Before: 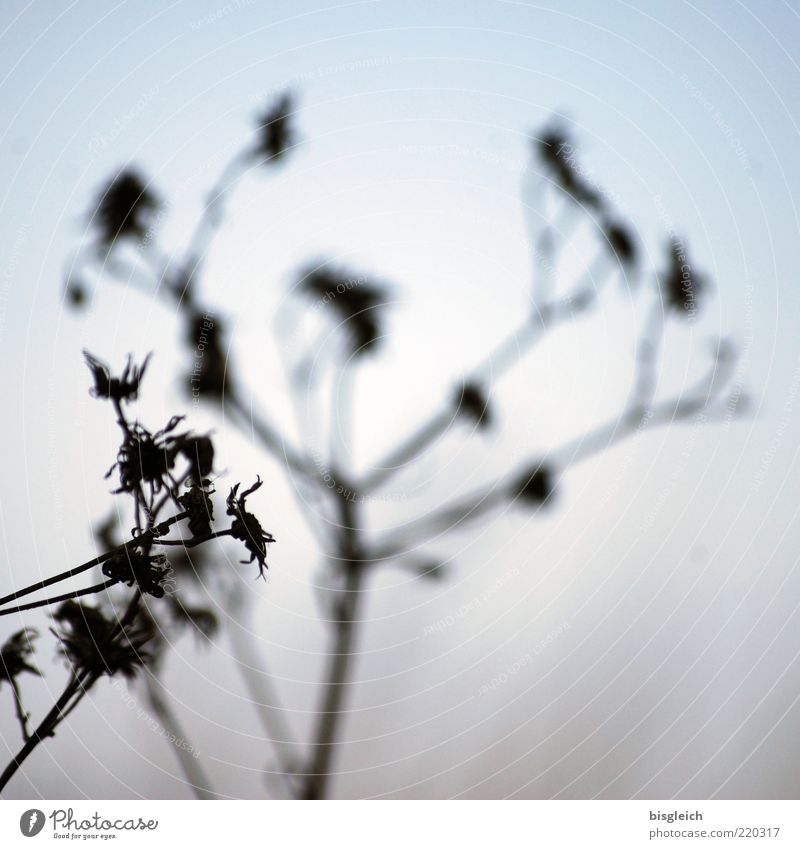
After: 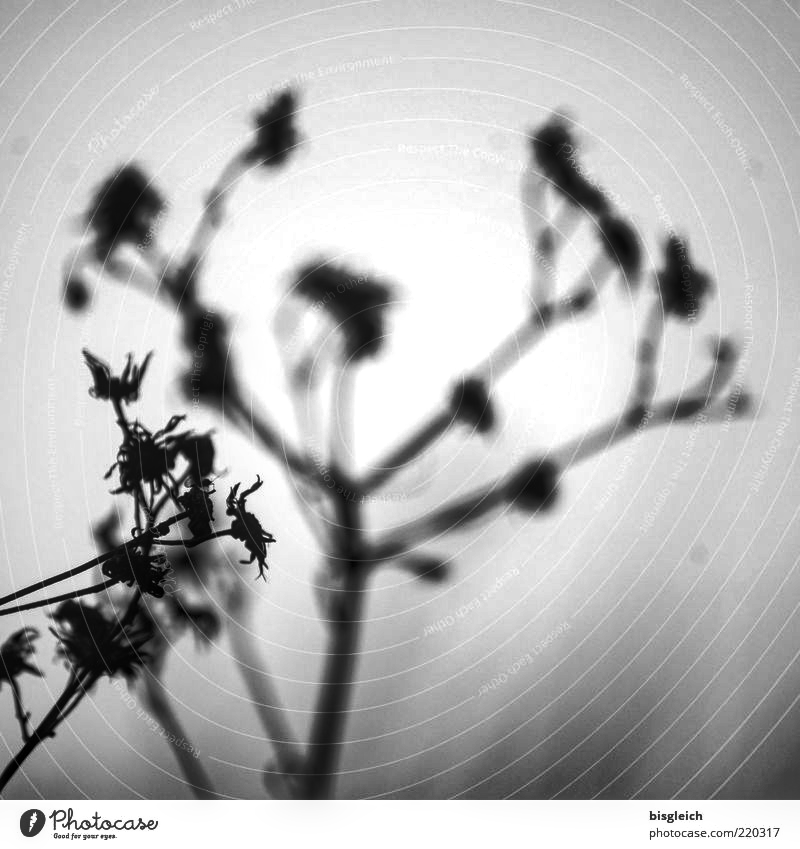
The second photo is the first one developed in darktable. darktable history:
contrast brightness saturation: brightness -0.019, saturation 0.369
local contrast: on, module defaults
shadows and highlights: radius 170.81, shadows 27.01, white point adjustment 2.98, highlights -68.78, soften with gaussian
color calibration: output gray [0.21, 0.42, 0.37, 0], illuminant as shot in camera, x 0.37, y 0.382, temperature 4318.23 K
